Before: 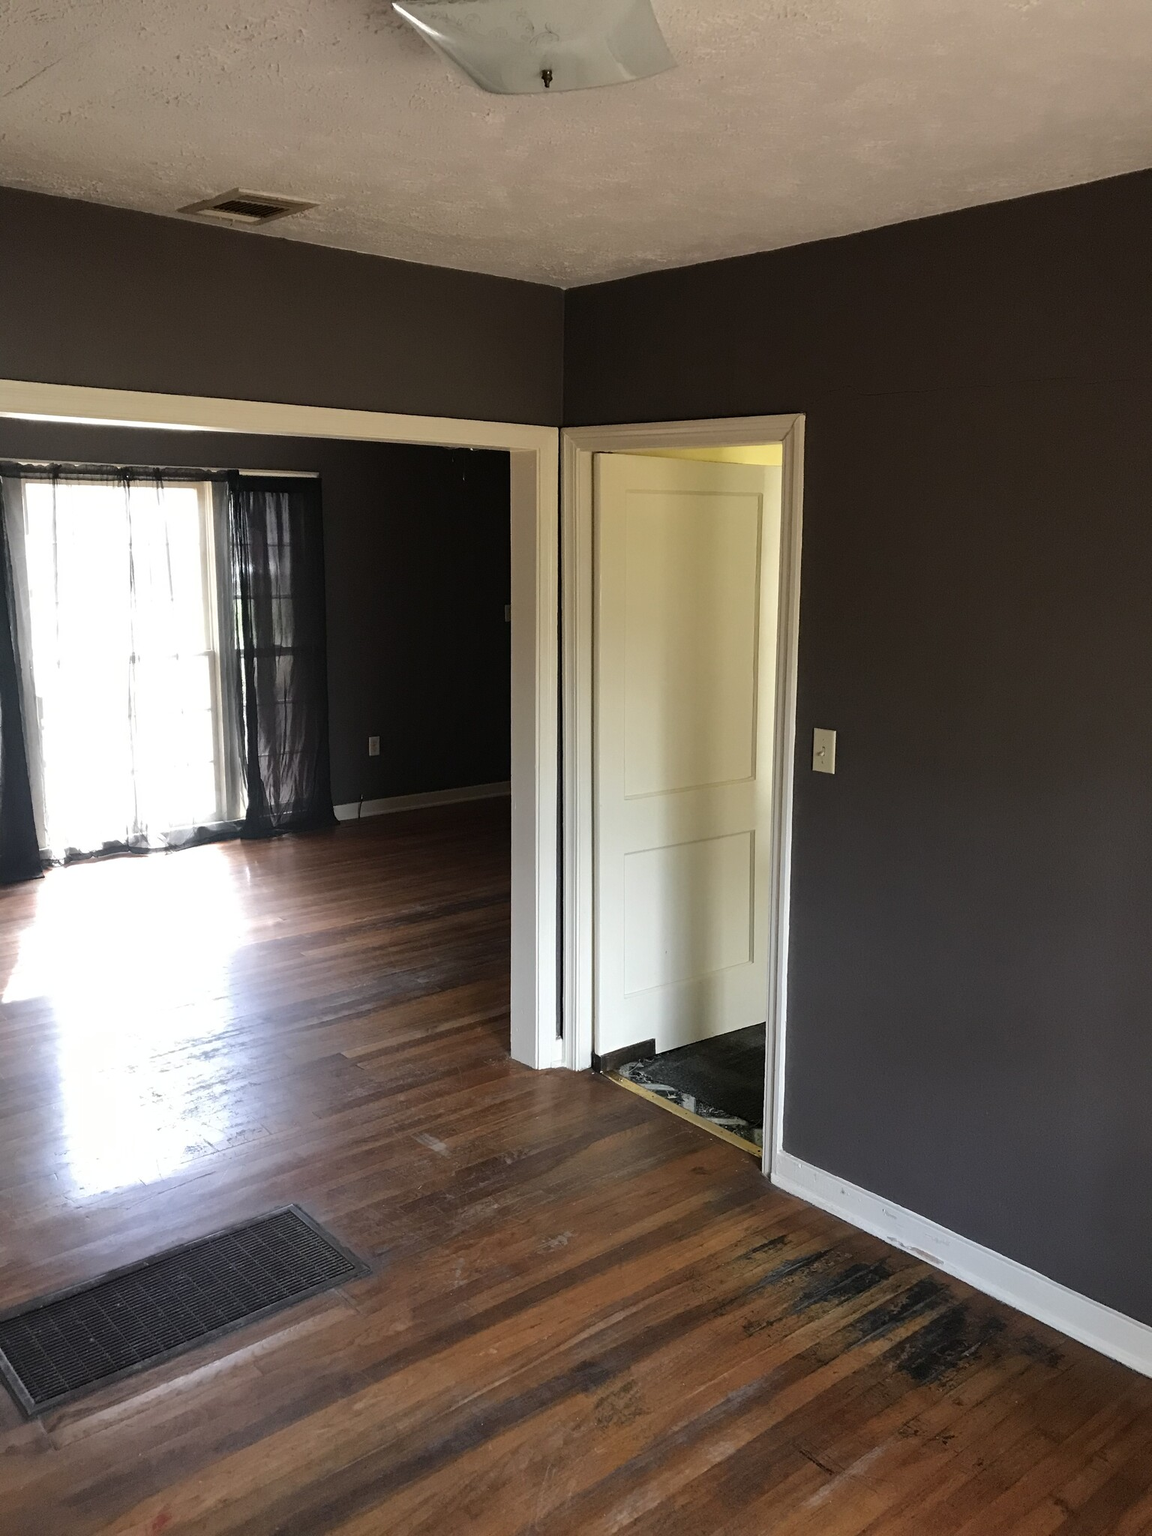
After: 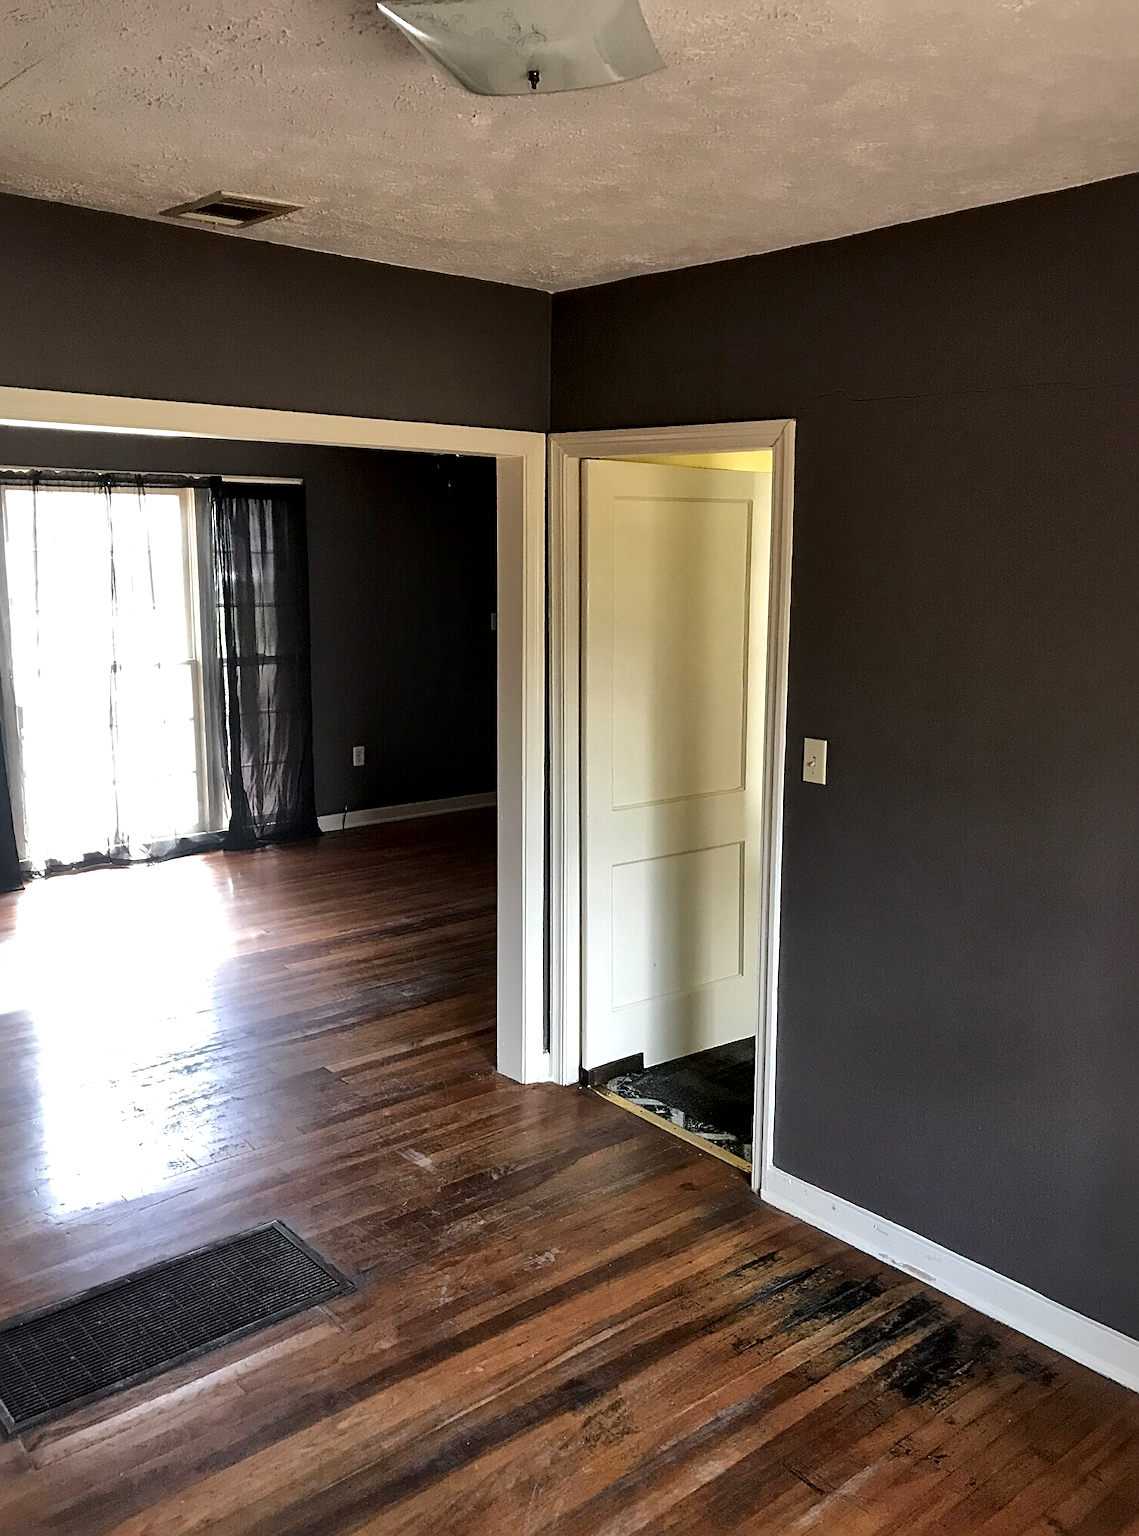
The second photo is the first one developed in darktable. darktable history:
white balance: emerald 1
local contrast: mode bilateral grid, contrast 70, coarseness 75, detail 180%, midtone range 0.2
sharpen: on, module defaults
crop and rotate: left 1.774%, right 0.633%, bottom 1.28%
